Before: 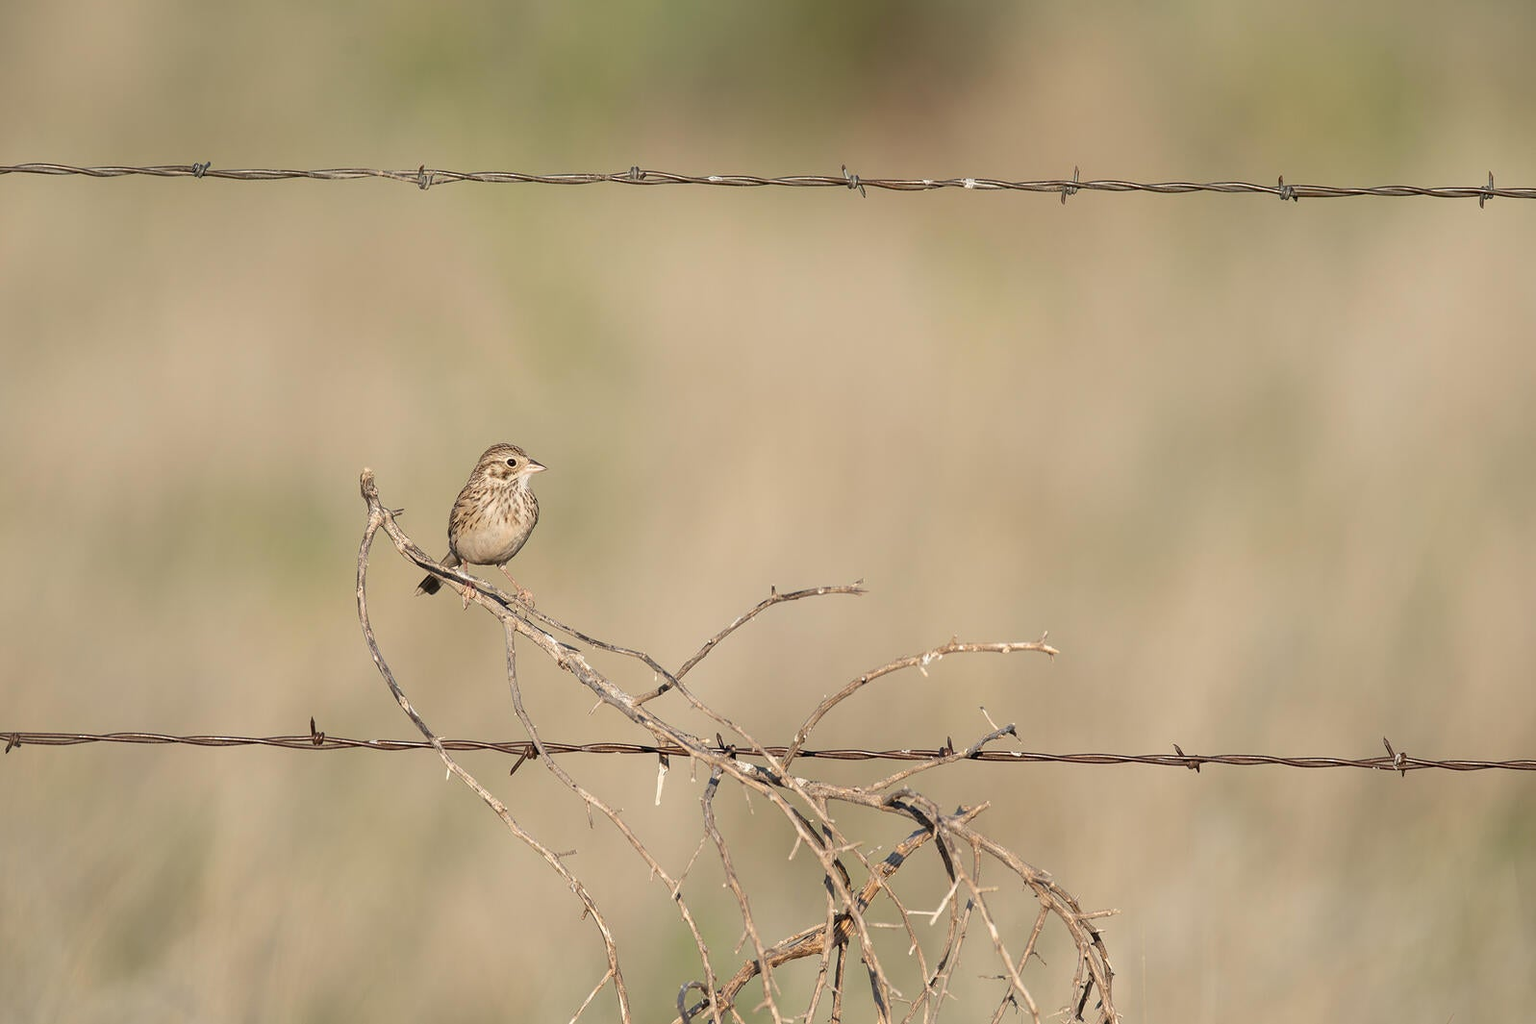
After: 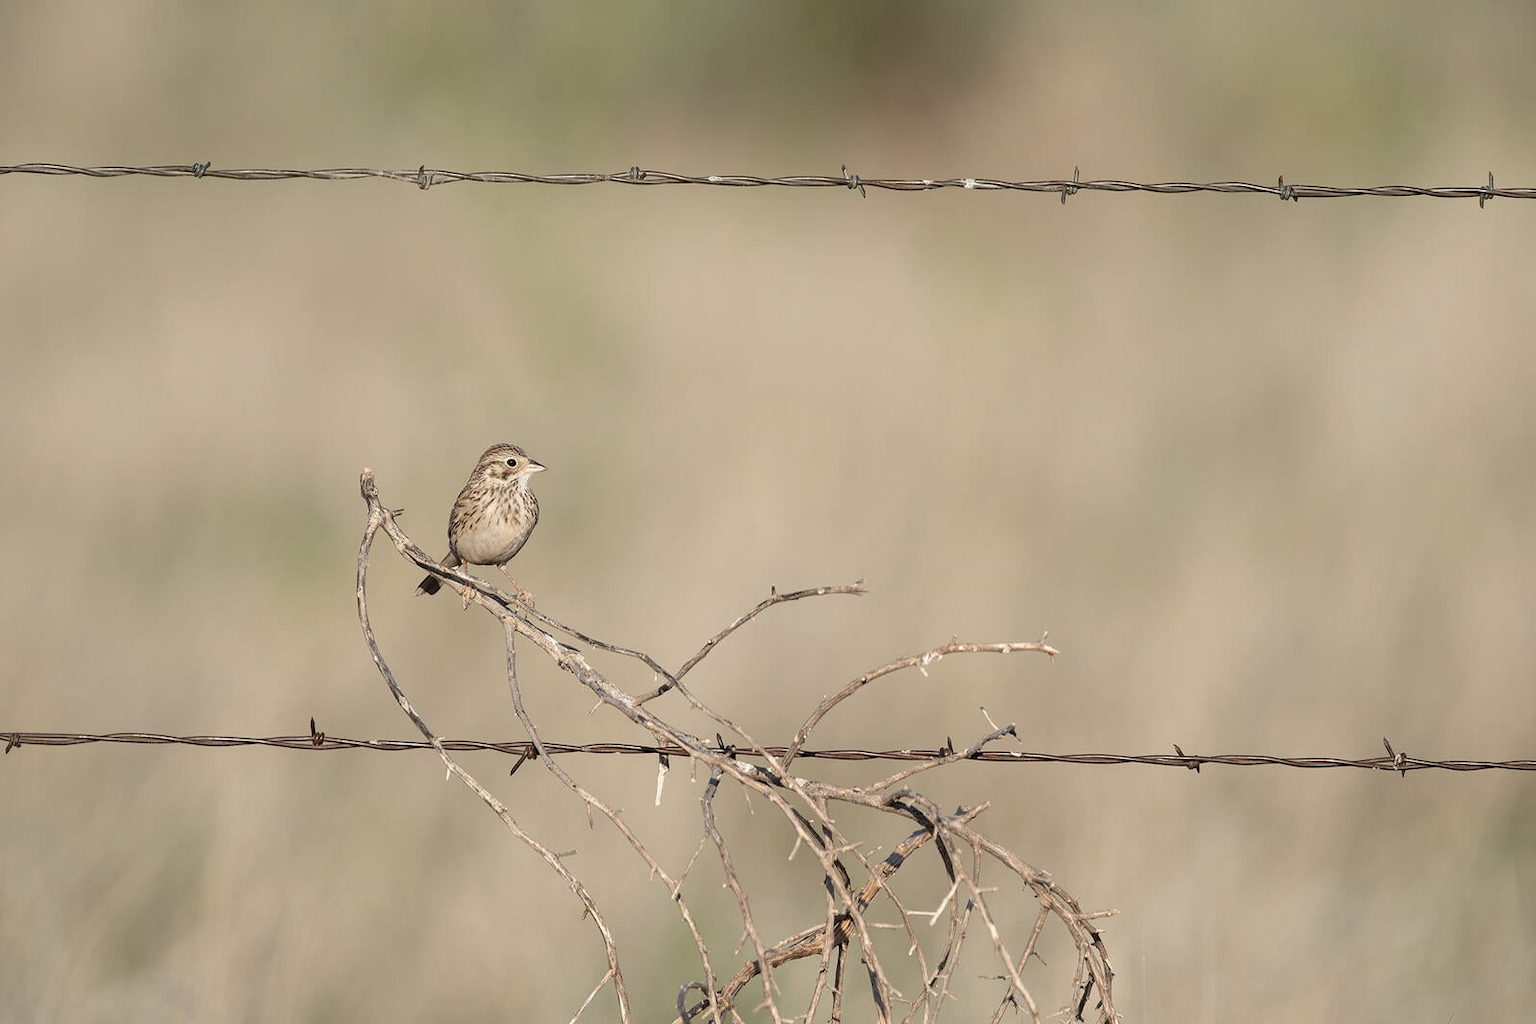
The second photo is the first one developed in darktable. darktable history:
contrast brightness saturation: contrast 0.063, brightness -0.015, saturation -0.213
